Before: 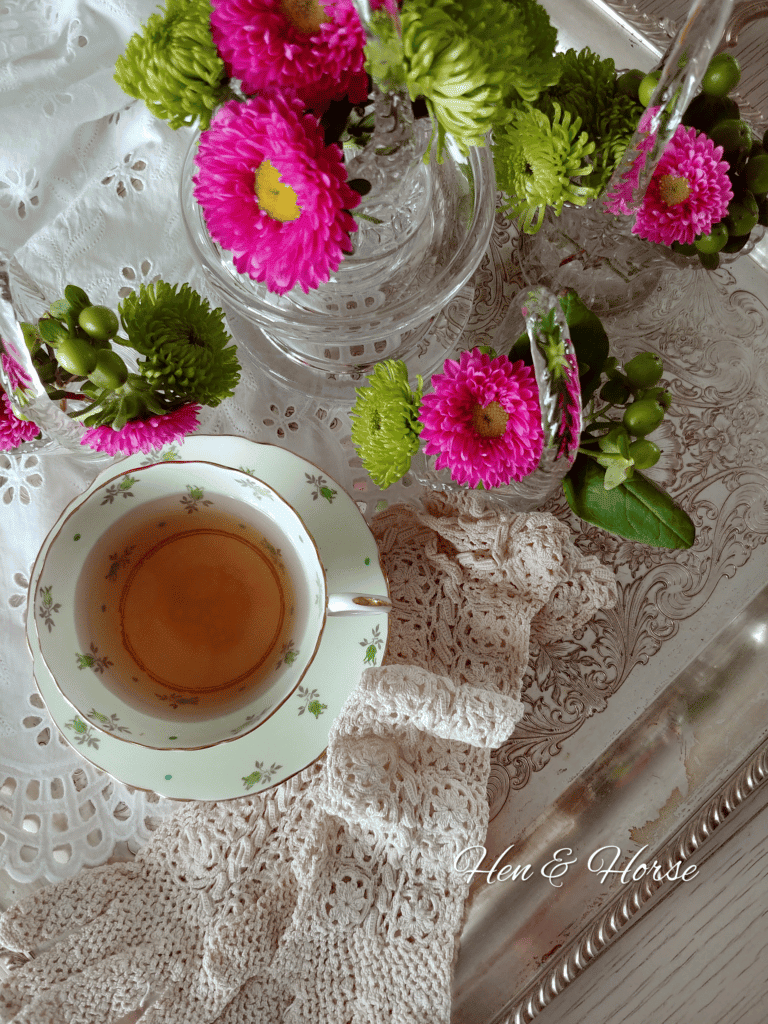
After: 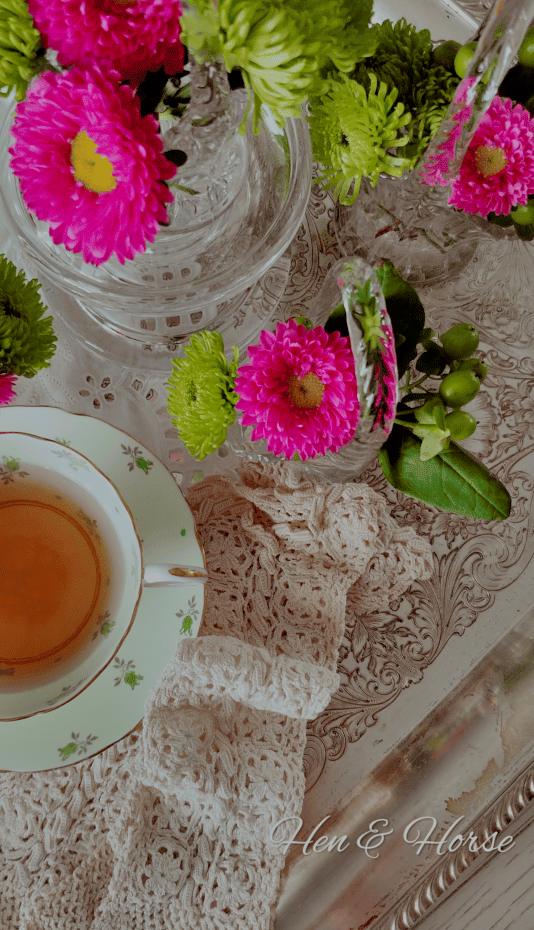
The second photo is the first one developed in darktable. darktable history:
crop and rotate: left 24.034%, top 2.838%, right 6.406%, bottom 6.299%
tone equalizer: -8 EV 1 EV, -7 EV 1 EV, -6 EV 1 EV, -5 EV 1 EV, -4 EV 1 EV, -3 EV 0.75 EV, -2 EV 0.5 EV, -1 EV 0.25 EV
filmic rgb: black relative exposure -6.15 EV, white relative exposure 6.96 EV, hardness 2.23, color science v6 (2022)
shadows and highlights: shadows 80.73, white point adjustment -9.07, highlights -61.46, soften with gaussian
